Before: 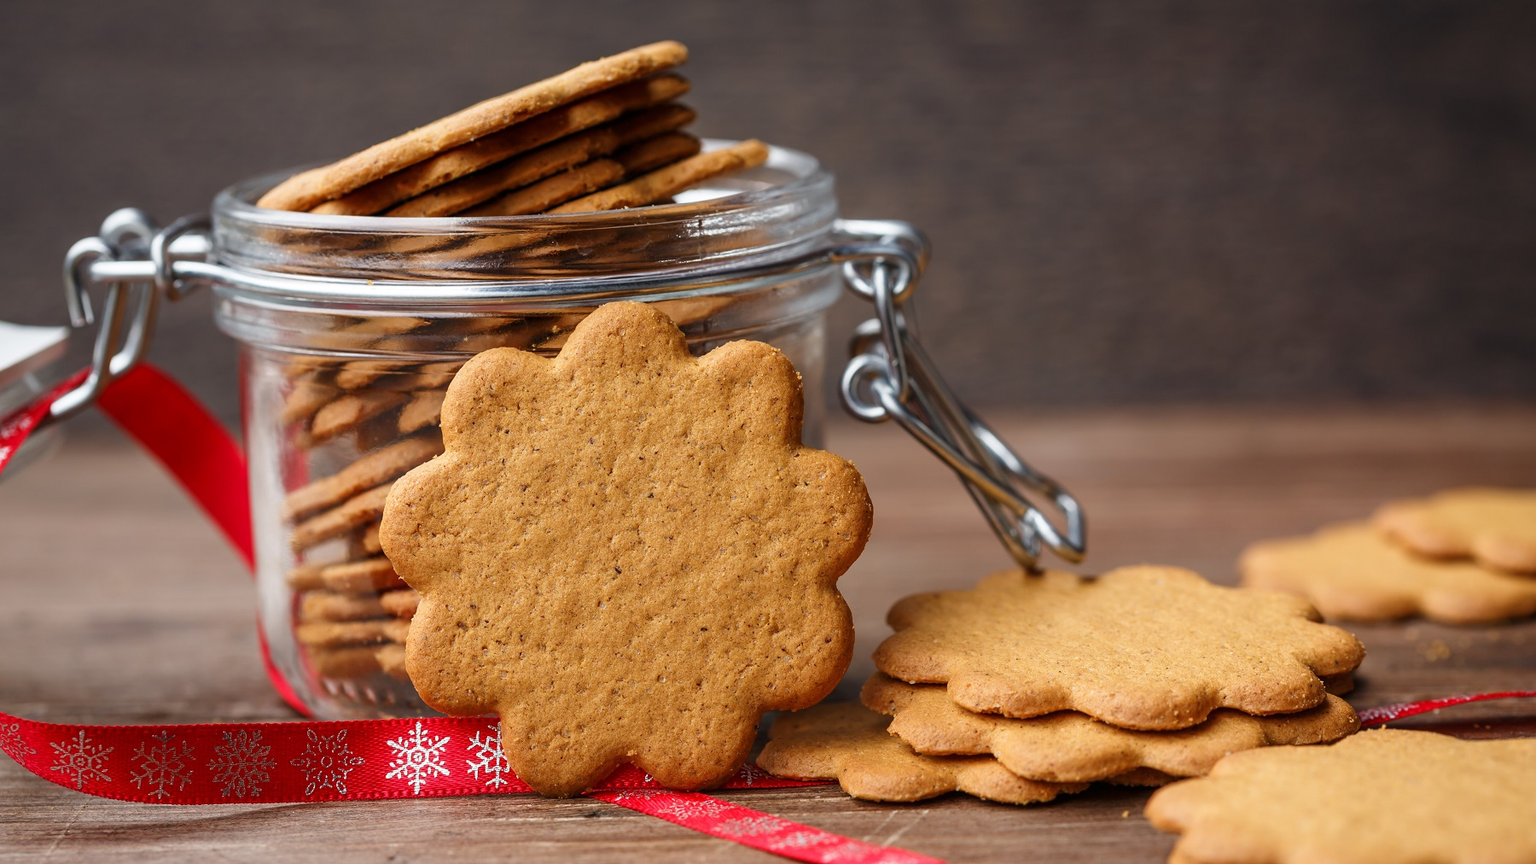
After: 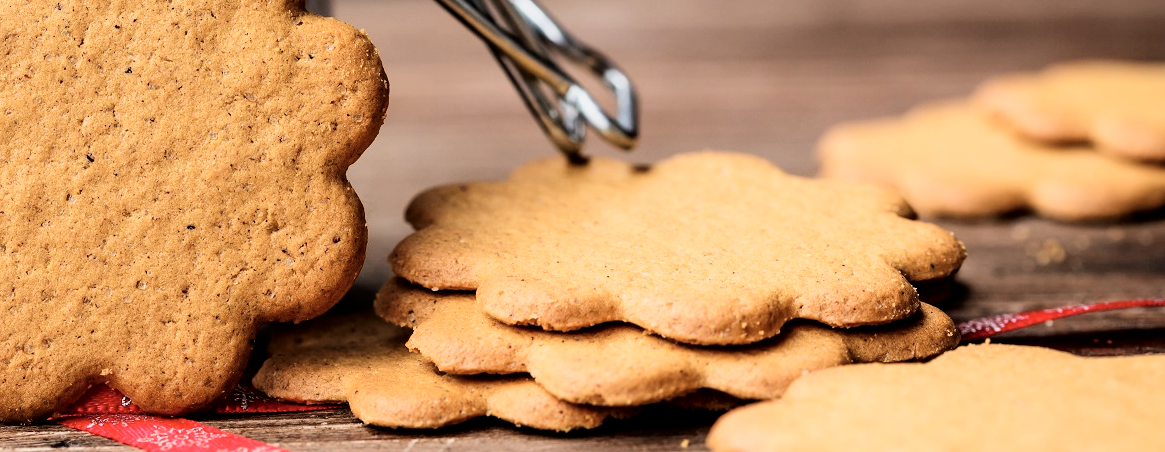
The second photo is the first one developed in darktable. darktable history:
crop and rotate: left 35.24%, top 50.488%, bottom 4.785%
tone curve: curves: ch0 [(0, 0) (0.004, 0.001) (0.133, 0.132) (0.325, 0.395) (0.455, 0.565) (0.832, 0.925) (1, 1)], color space Lab, independent channels, preserve colors none
filmic rgb: black relative exposure -5.06 EV, white relative exposure 3.97 EV, hardness 2.88, contrast 1.297, highlights saturation mix -11.36%
